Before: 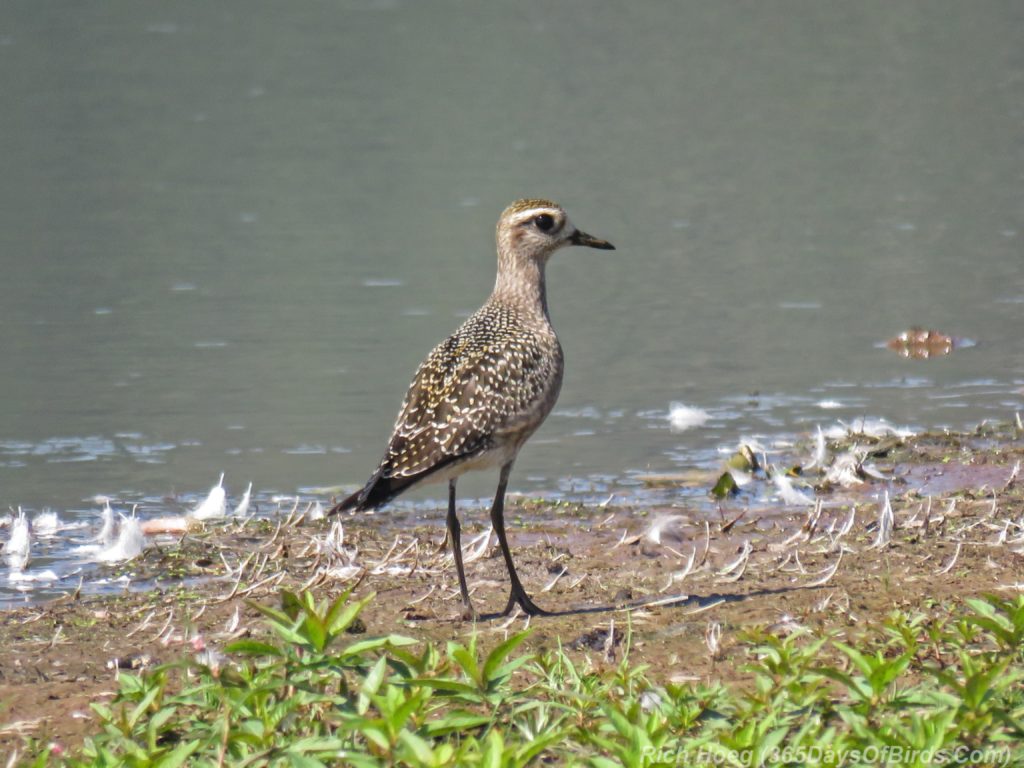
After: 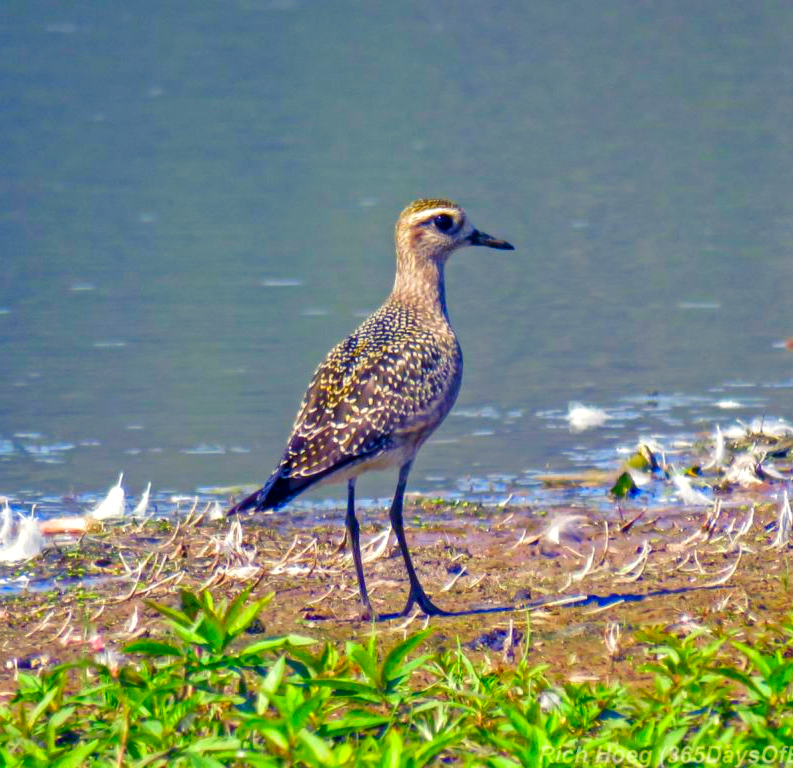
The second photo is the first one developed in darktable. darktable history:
color balance rgb: shadows lift › luminance -28.76%, shadows lift › chroma 15%, shadows lift › hue 270°, power › chroma 1%, power › hue 255°, highlights gain › luminance 7.14%, highlights gain › chroma 2%, highlights gain › hue 90°, global offset › luminance -0.29%, global offset › hue 260°, perceptual saturation grading › global saturation 20%, perceptual saturation grading › highlights -13.92%, perceptual saturation grading › shadows 50%
color correction: saturation 1.8
tone equalizer: -8 EV -0.55 EV
local contrast: highlights 100%, shadows 100%, detail 120%, midtone range 0.2
crop: left 9.88%, right 12.664%
